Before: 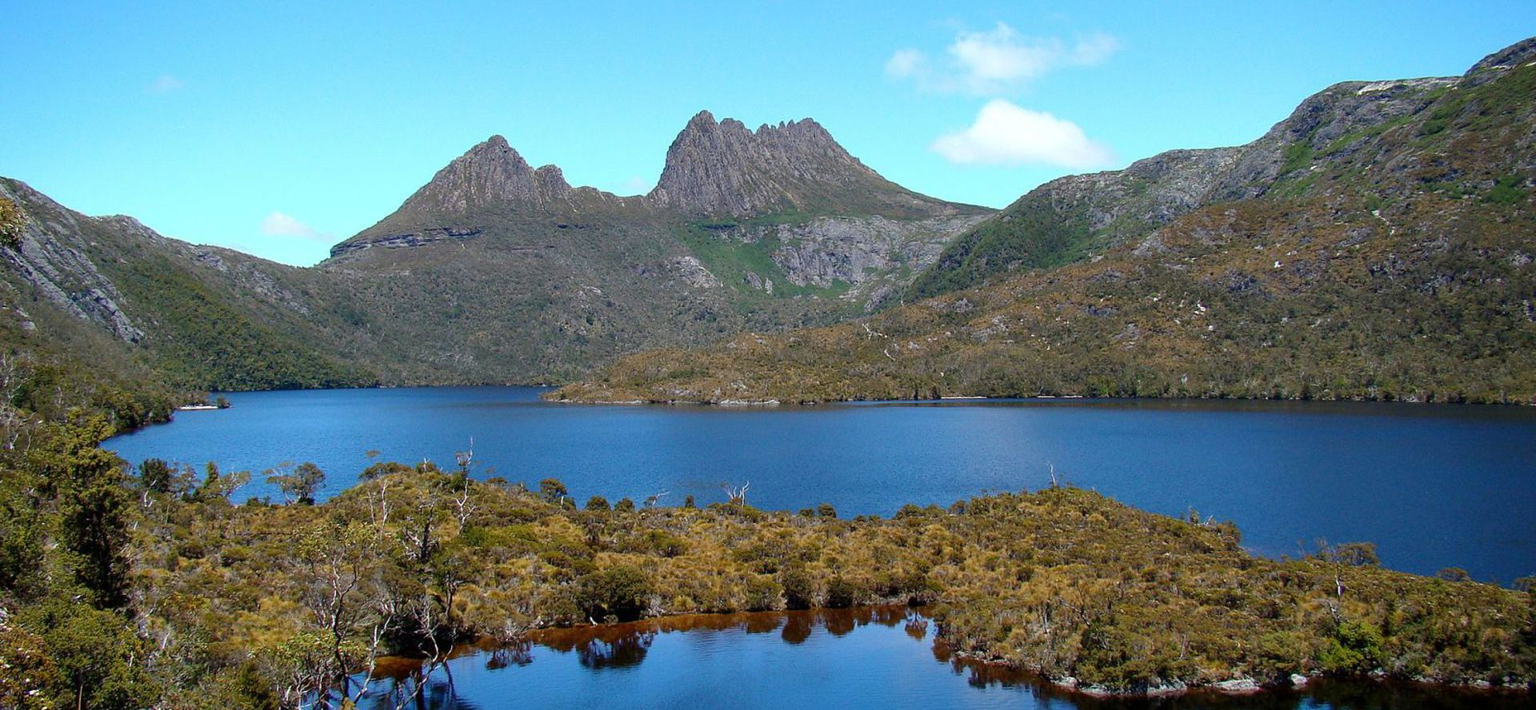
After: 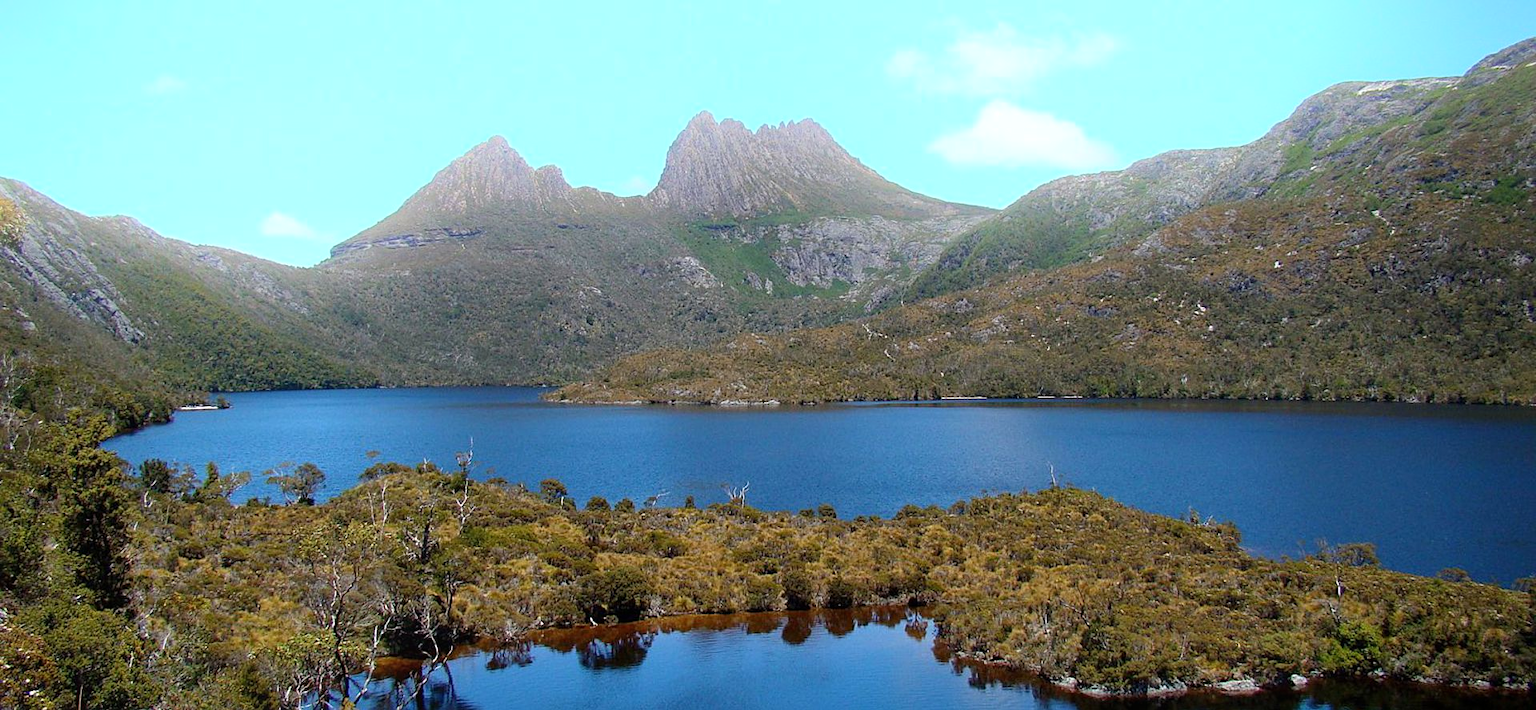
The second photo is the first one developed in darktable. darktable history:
bloom: on, module defaults
sharpen: amount 0.2
